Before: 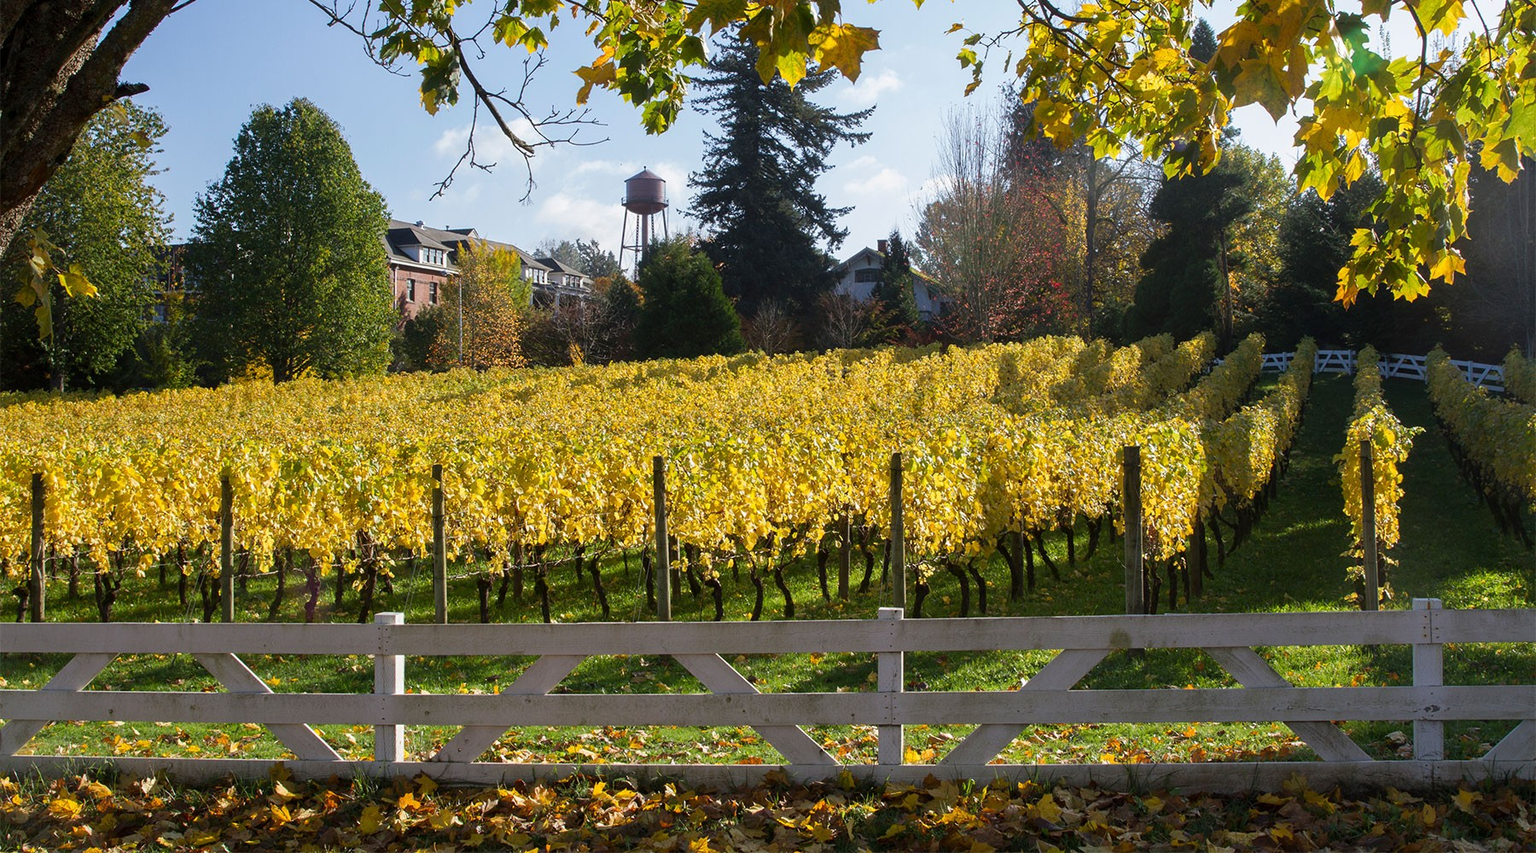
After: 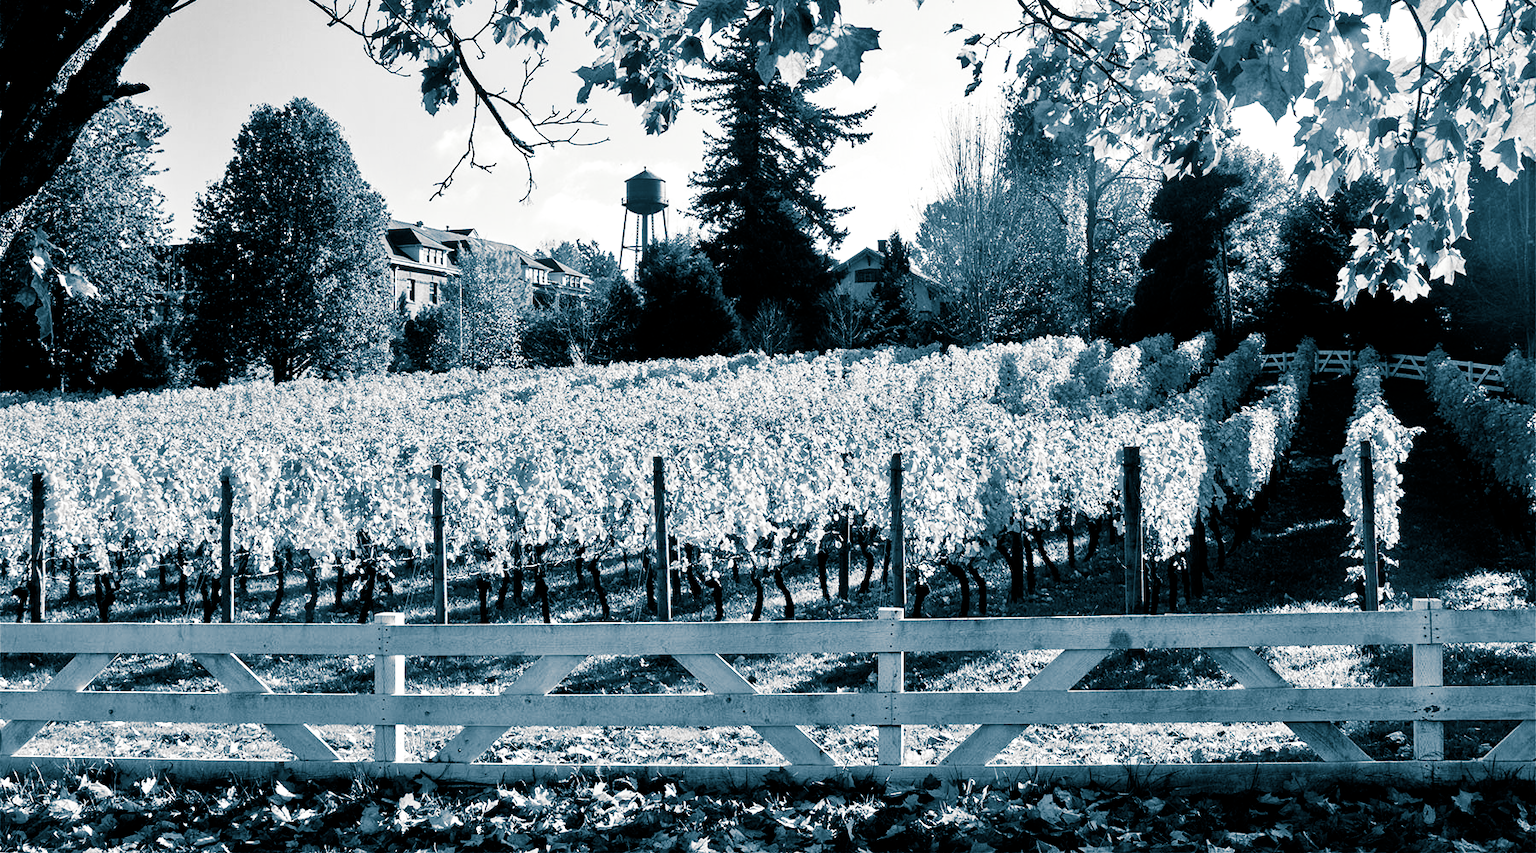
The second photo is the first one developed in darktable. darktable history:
contrast brightness saturation: contrast 0.02, brightness -1, saturation -1
tone equalizer: -7 EV 0.15 EV, -6 EV 0.6 EV, -5 EV 1.15 EV, -4 EV 1.33 EV, -3 EV 1.15 EV, -2 EV 0.6 EV, -1 EV 0.15 EV, mask exposure compensation -0.5 EV
base curve: curves: ch0 [(0, 0) (0.028, 0.03) (0.105, 0.232) (0.387, 0.748) (0.754, 0.968) (1, 1)], fusion 1, exposure shift 0.576, preserve colors none
split-toning: shadows › hue 212.4°, balance -70
